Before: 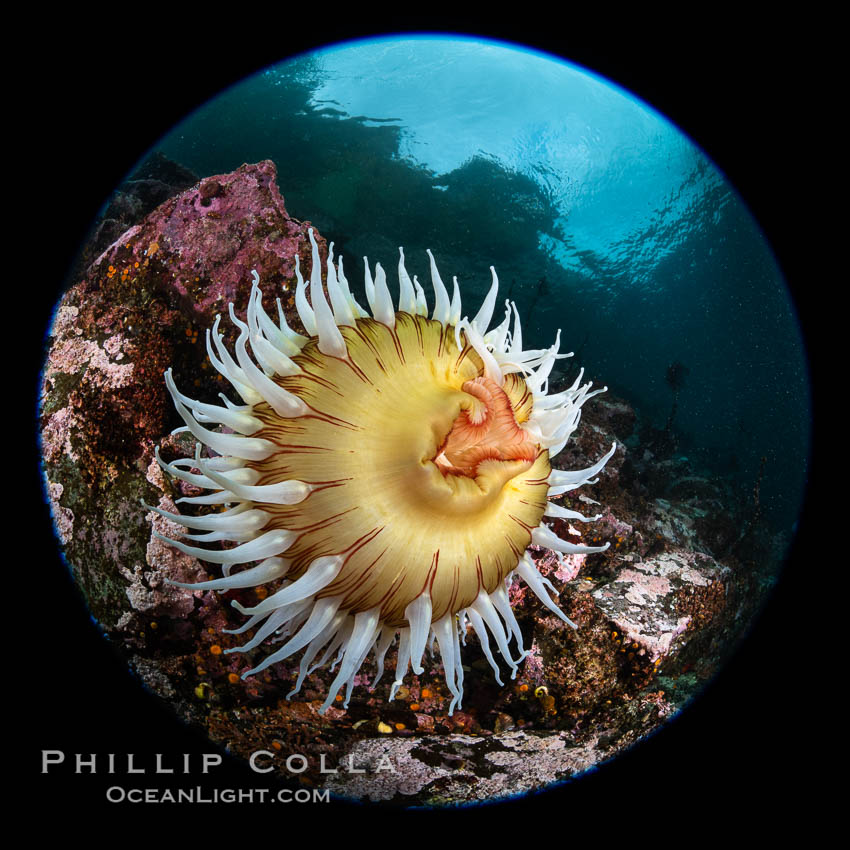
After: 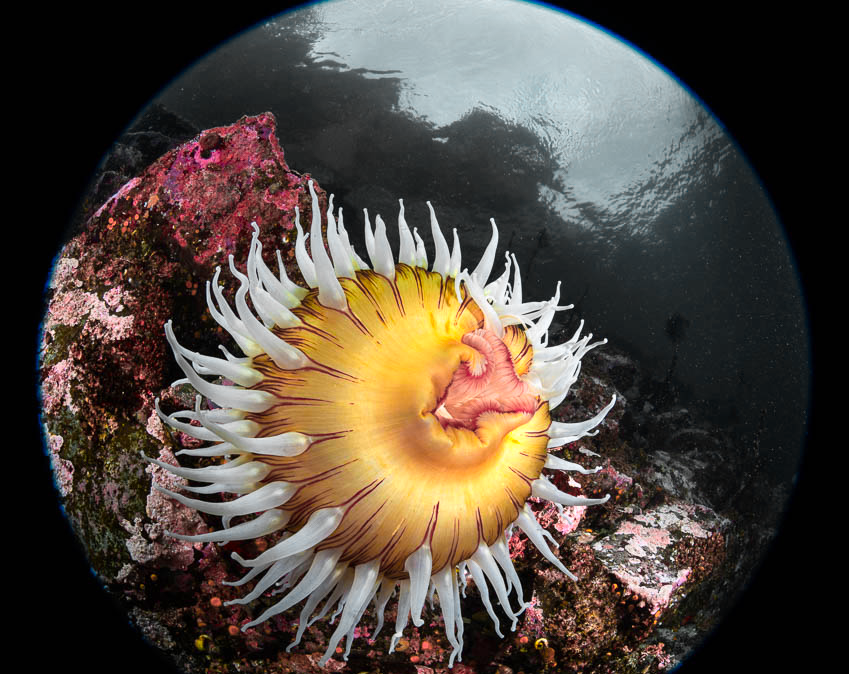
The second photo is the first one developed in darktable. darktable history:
color zones: curves: ch0 [(0.257, 0.558) (0.75, 0.565)]; ch1 [(0.004, 0.857) (0.14, 0.416) (0.257, 0.695) (0.442, 0.032) (0.736, 0.266) (0.891, 0.741)]; ch2 [(0, 0.623) (0.112, 0.436) (0.271, 0.474) (0.516, 0.64) (0.743, 0.286)]
crop and rotate: top 5.667%, bottom 14.937%
